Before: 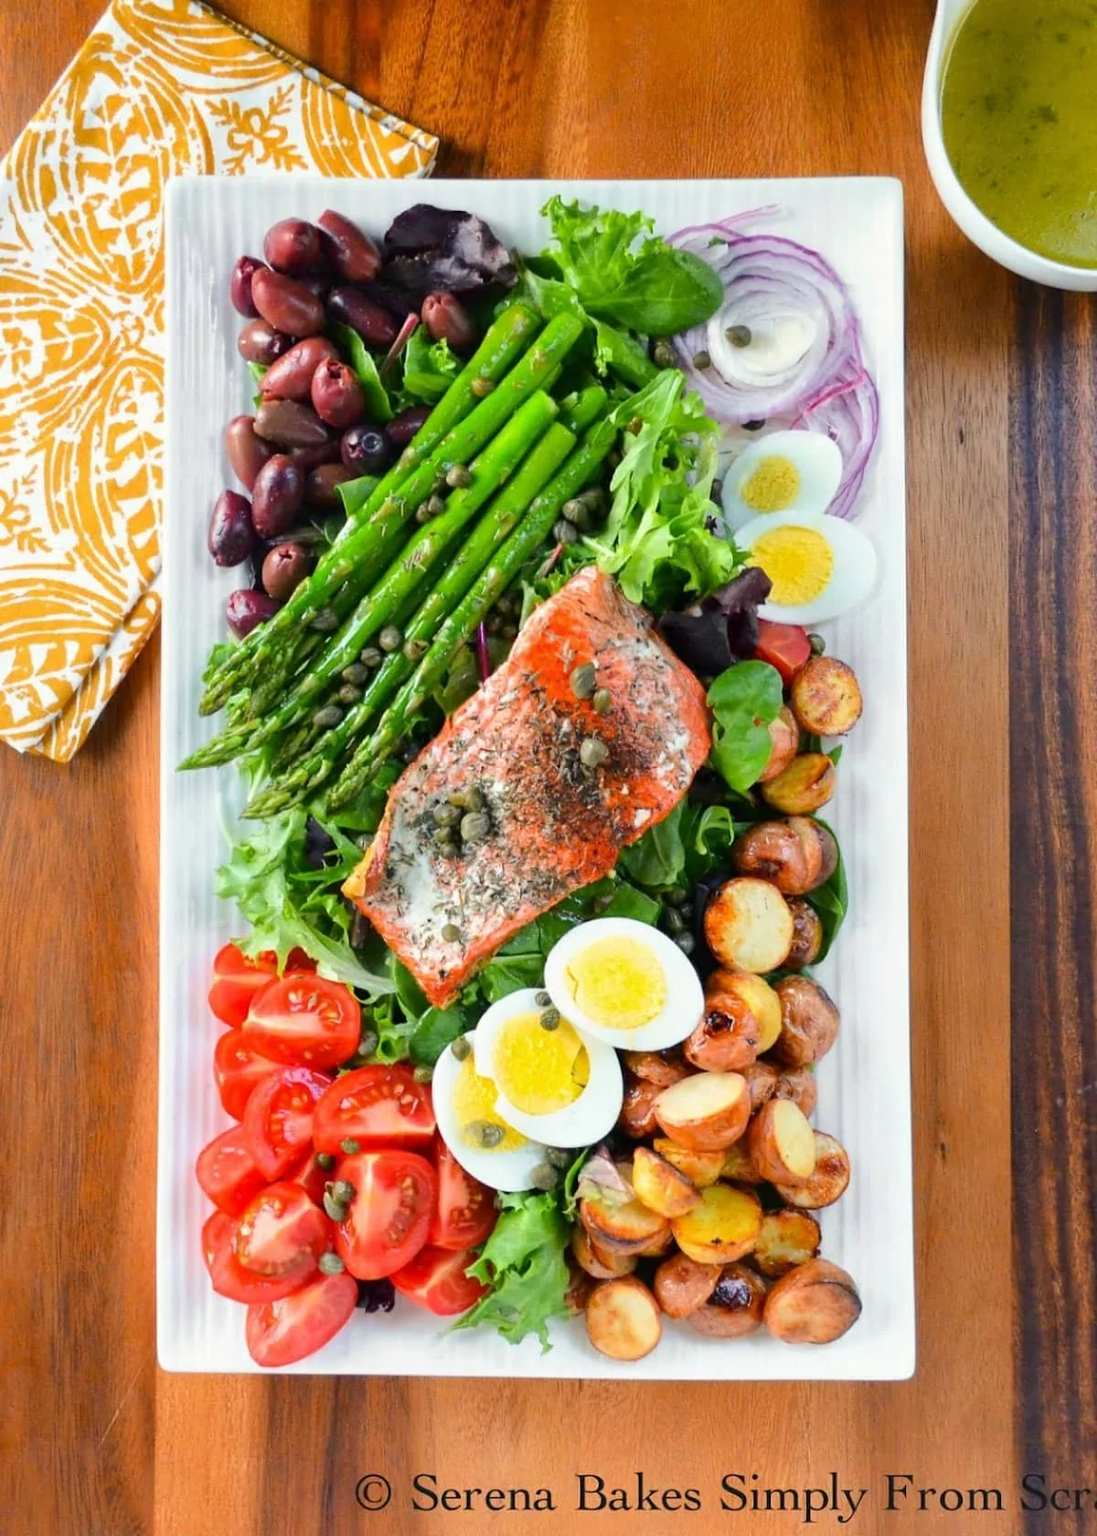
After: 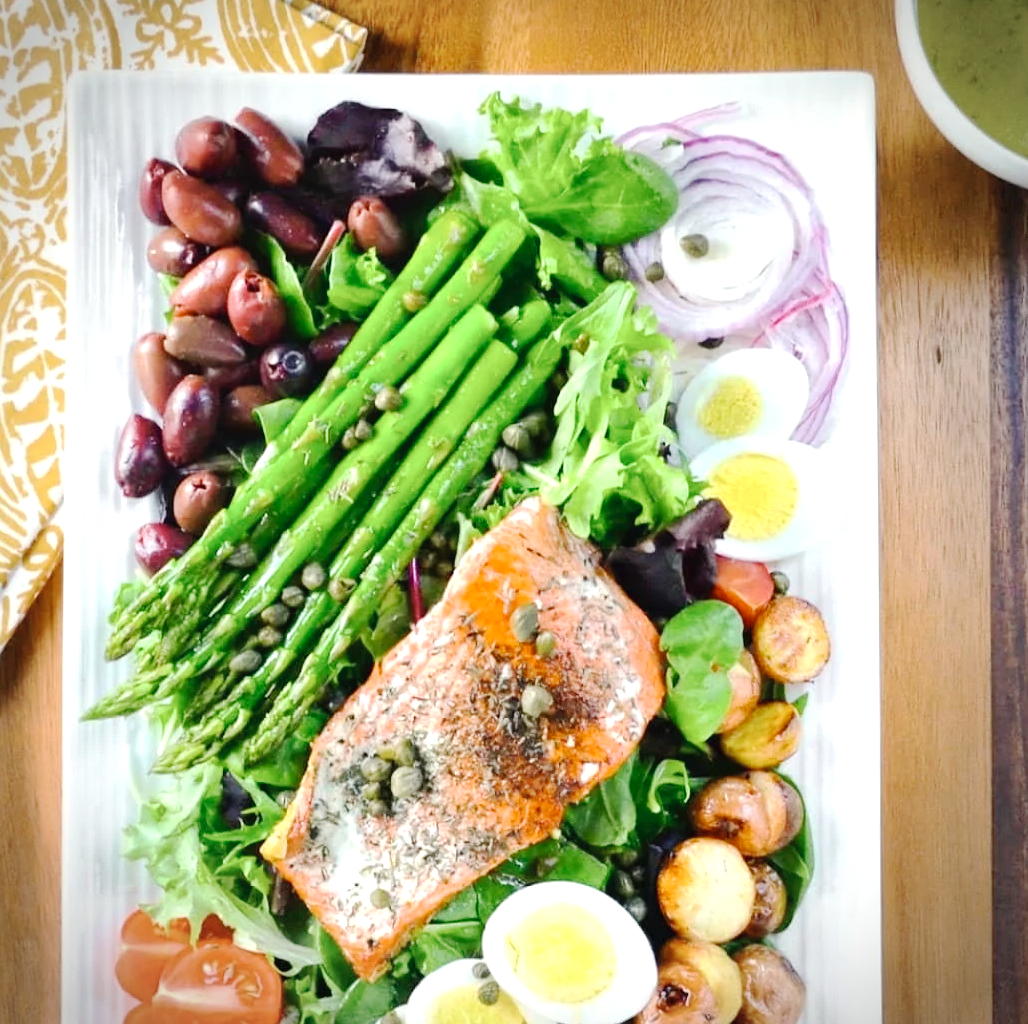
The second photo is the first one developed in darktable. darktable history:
tone equalizer: smoothing diameter 24.81%, edges refinement/feathering 14.48, preserve details guided filter
exposure: exposure 0.6 EV, compensate highlight preservation false
crop and rotate: left 9.441%, top 7.308%, right 4.843%, bottom 31.687%
tone curve: curves: ch0 [(0, 0) (0.003, 0.012) (0.011, 0.02) (0.025, 0.032) (0.044, 0.046) (0.069, 0.06) (0.1, 0.09) (0.136, 0.133) (0.177, 0.182) (0.224, 0.247) (0.277, 0.316) (0.335, 0.396) (0.399, 0.48) (0.468, 0.568) (0.543, 0.646) (0.623, 0.717) (0.709, 0.777) (0.801, 0.846) (0.898, 0.912) (1, 1)], preserve colors none
vignetting: brightness -0.576, saturation -0.264, automatic ratio true
color zones: curves: ch1 [(0.113, 0.438) (0.75, 0.5)]; ch2 [(0.12, 0.526) (0.75, 0.5)]
